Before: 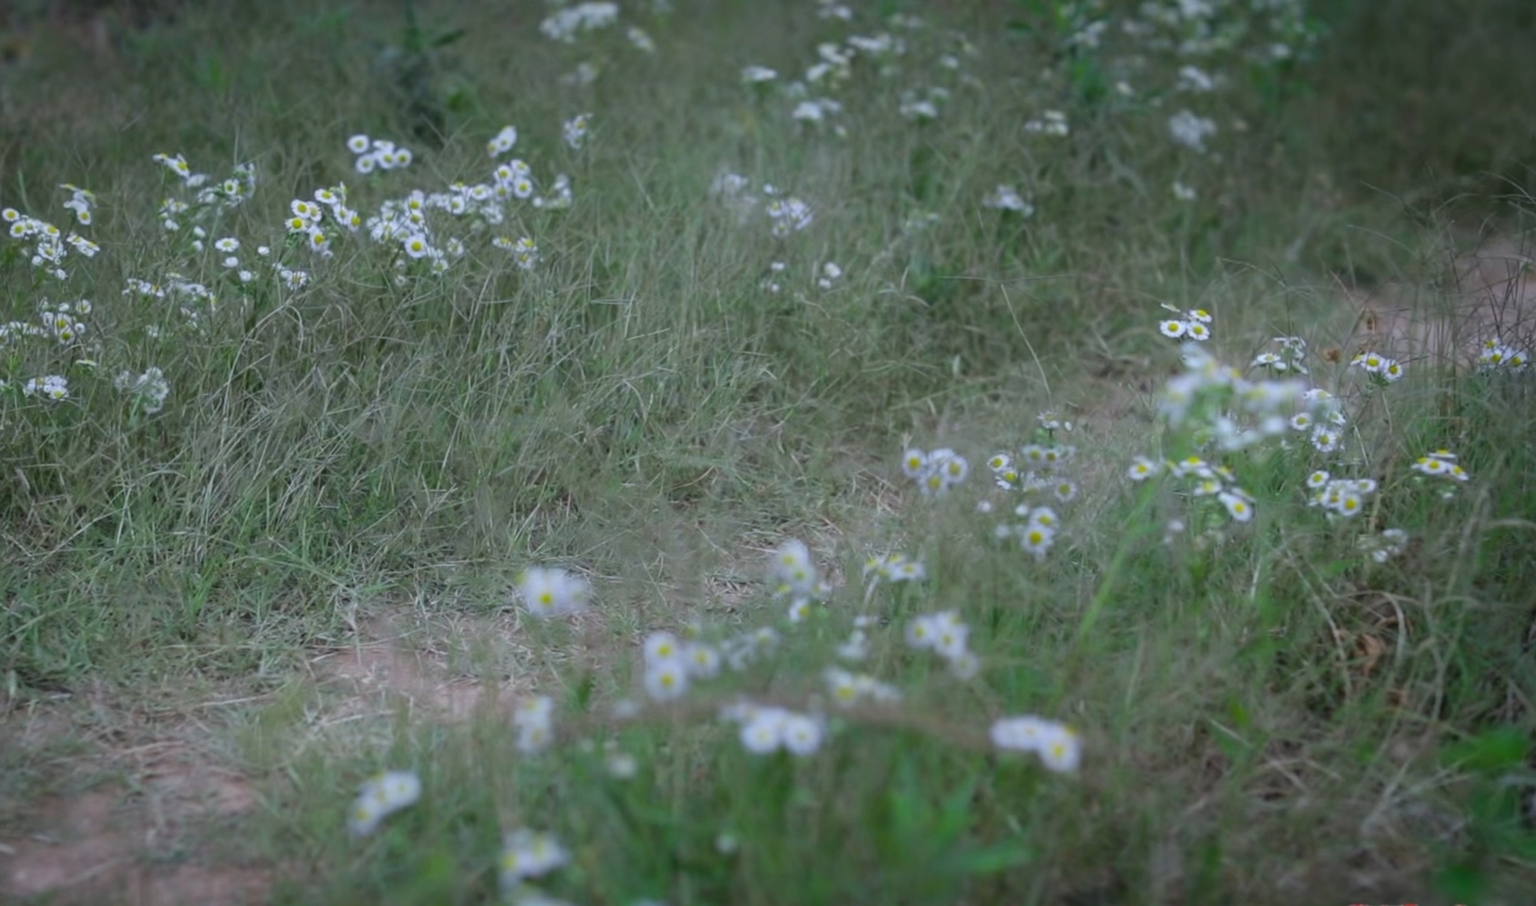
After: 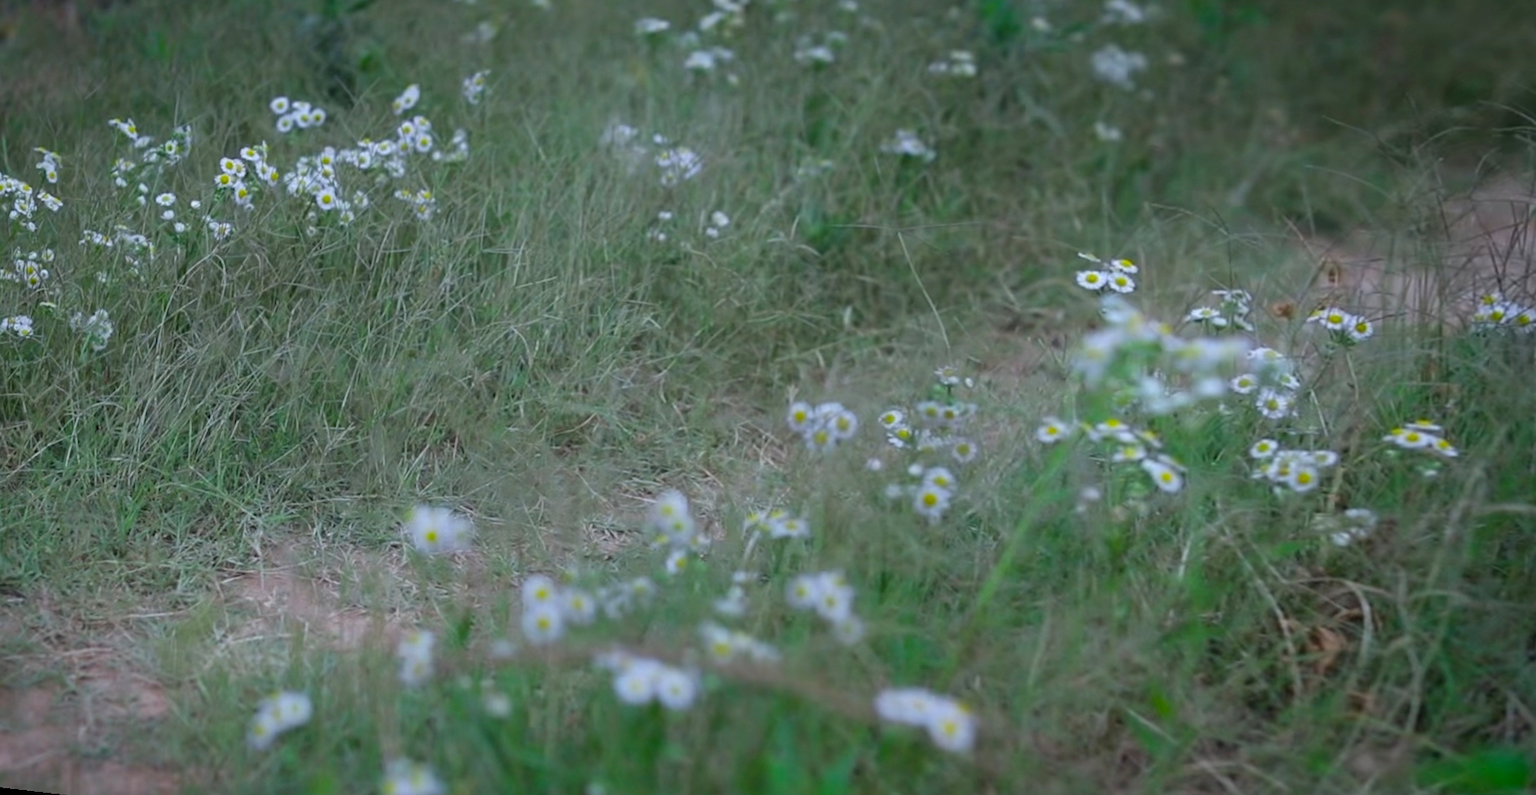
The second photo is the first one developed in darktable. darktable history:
rotate and perspective: rotation 1.69°, lens shift (vertical) -0.023, lens shift (horizontal) -0.291, crop left 0.025, crop right 0.988, crop top 0.092, crop bottom 0.842
sharpen: amount 0.2
